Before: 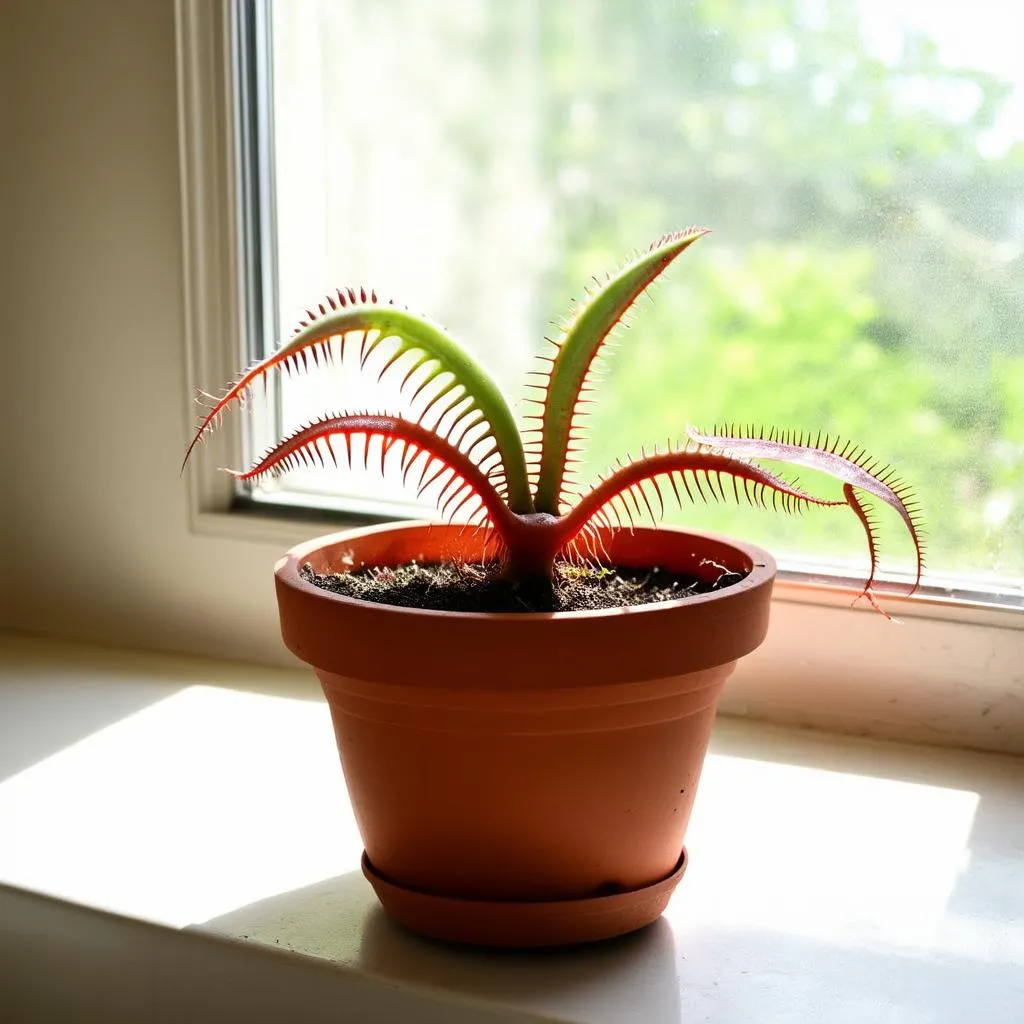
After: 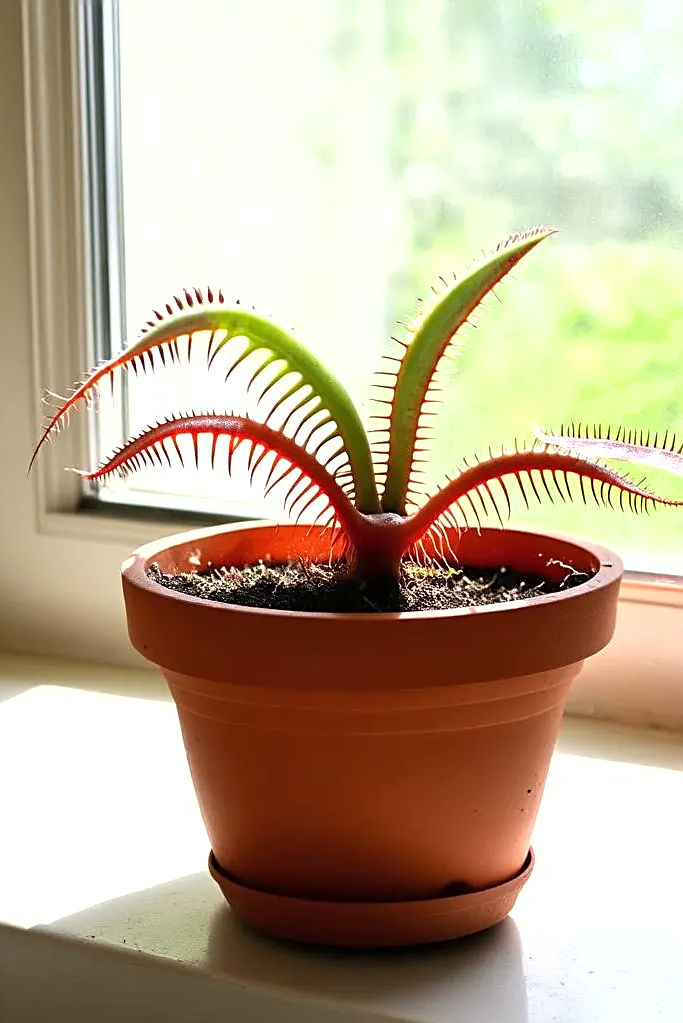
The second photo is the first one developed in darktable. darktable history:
crop and rotate: left 14.977%, right 18.252%
sharpen: on, module defaults
exposure: exposure 0.299 EV
shadows and highlights: shadows 25.13, highlights -25.88, highlights color adjustment 56.43%
